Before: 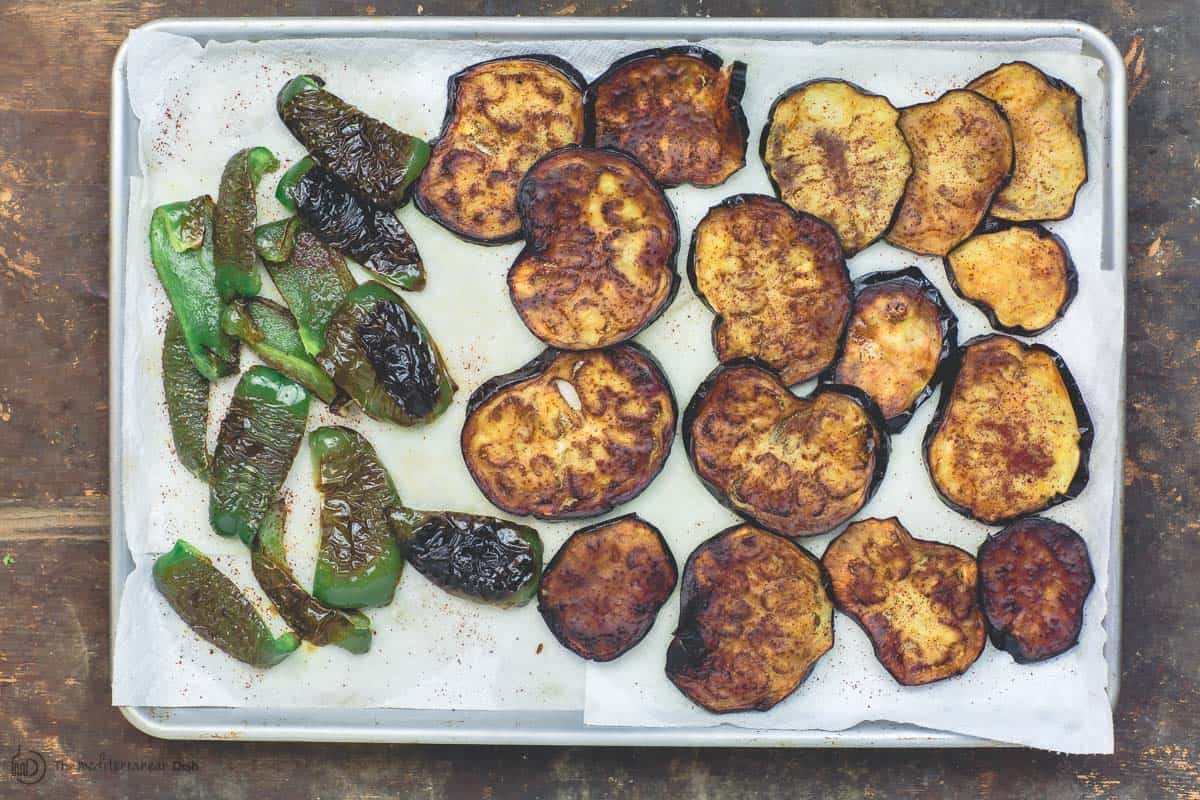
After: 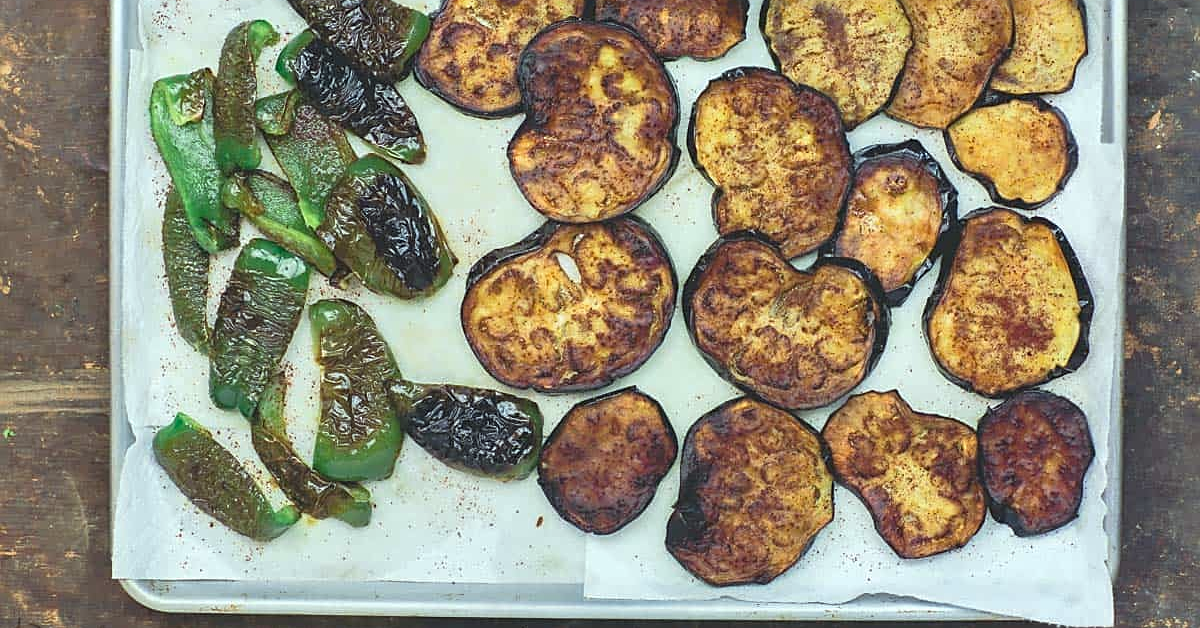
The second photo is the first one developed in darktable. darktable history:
crop and rotate: top 15.988%, bottom 5.452%
sharpen: on, module defaults
color correction: highlights a* -6.35, highlights b* 0.385
